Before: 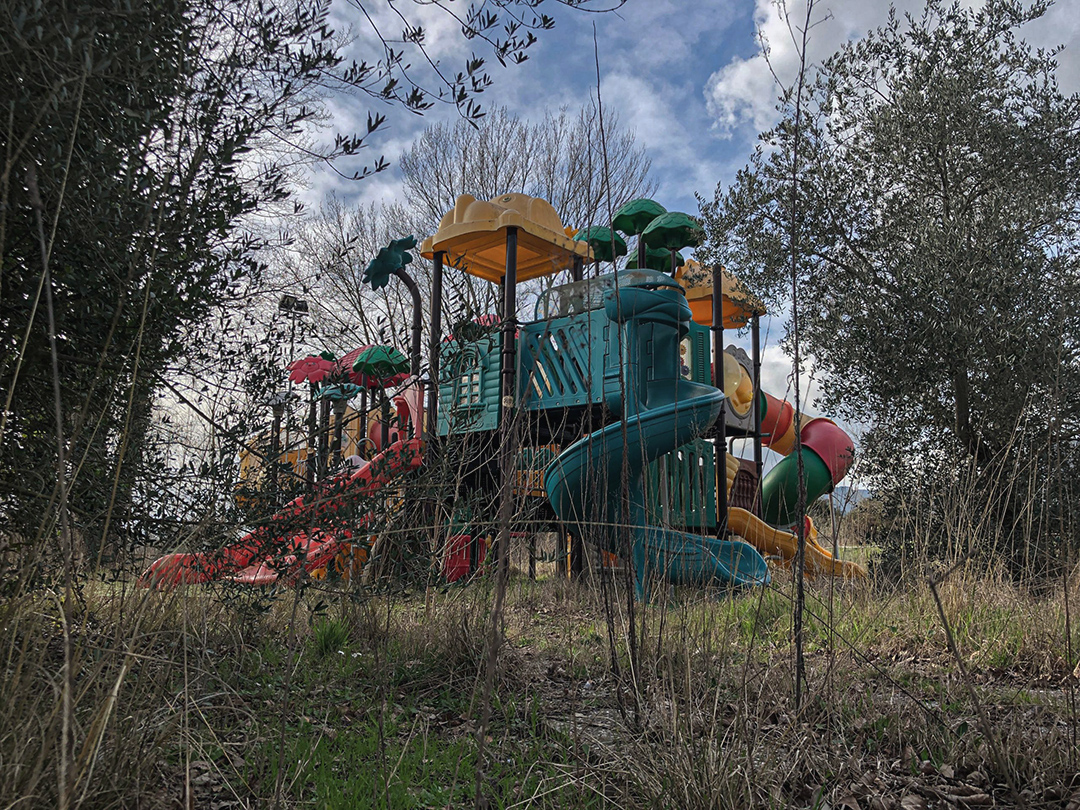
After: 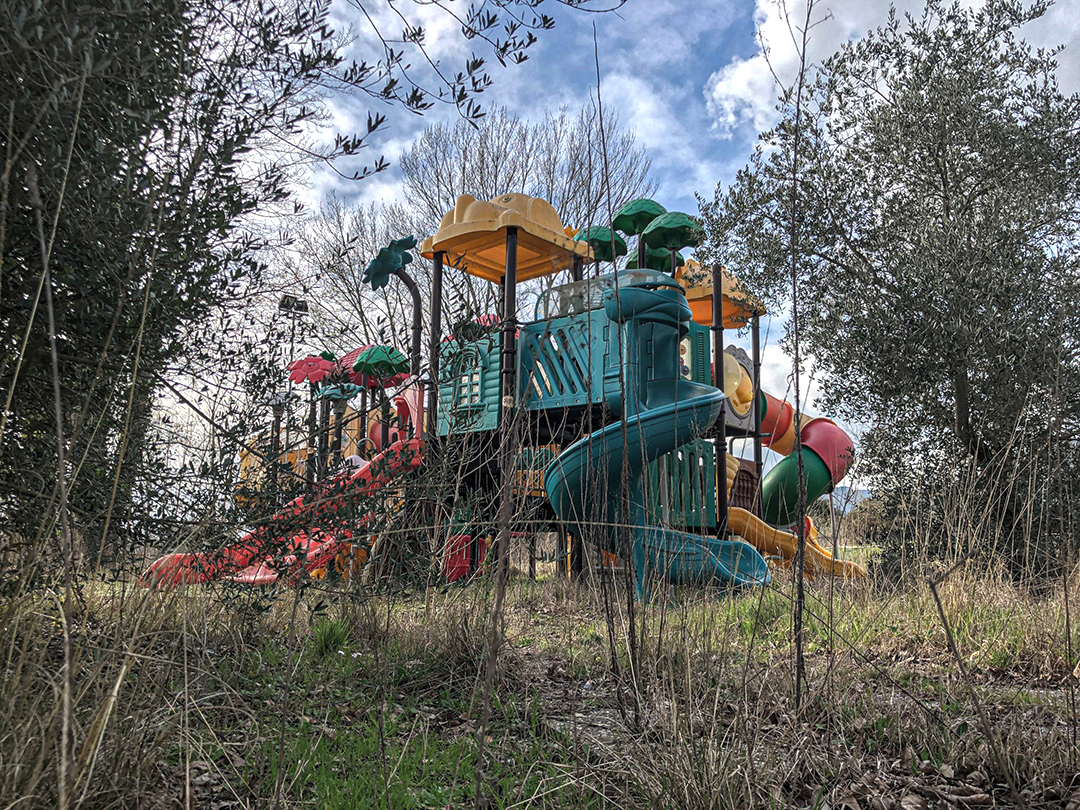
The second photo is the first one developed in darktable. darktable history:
exposure: exposure 0.609 EV, compensate highlight preservation false
local contrast: on, module defaults
color correction: highlights a* -0.216, highlights b* -0.118
